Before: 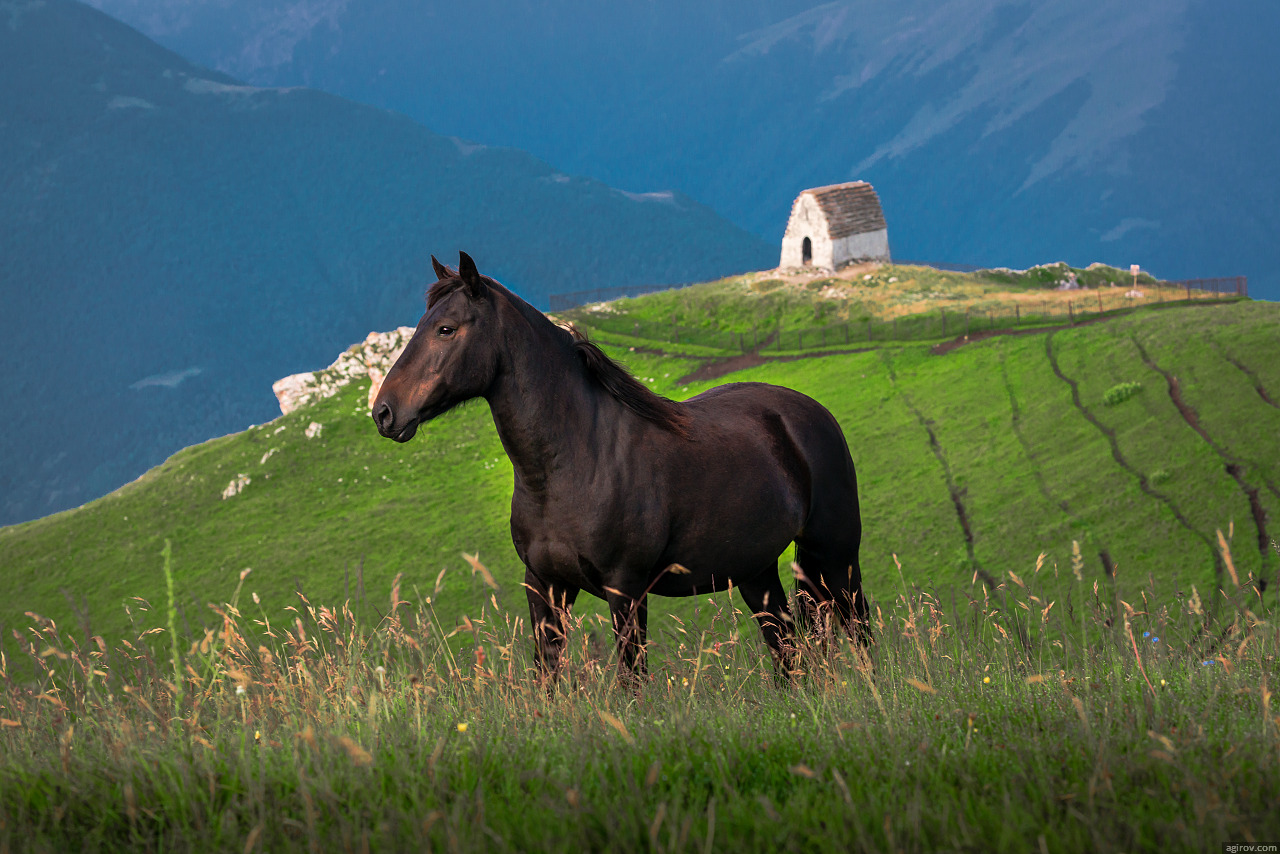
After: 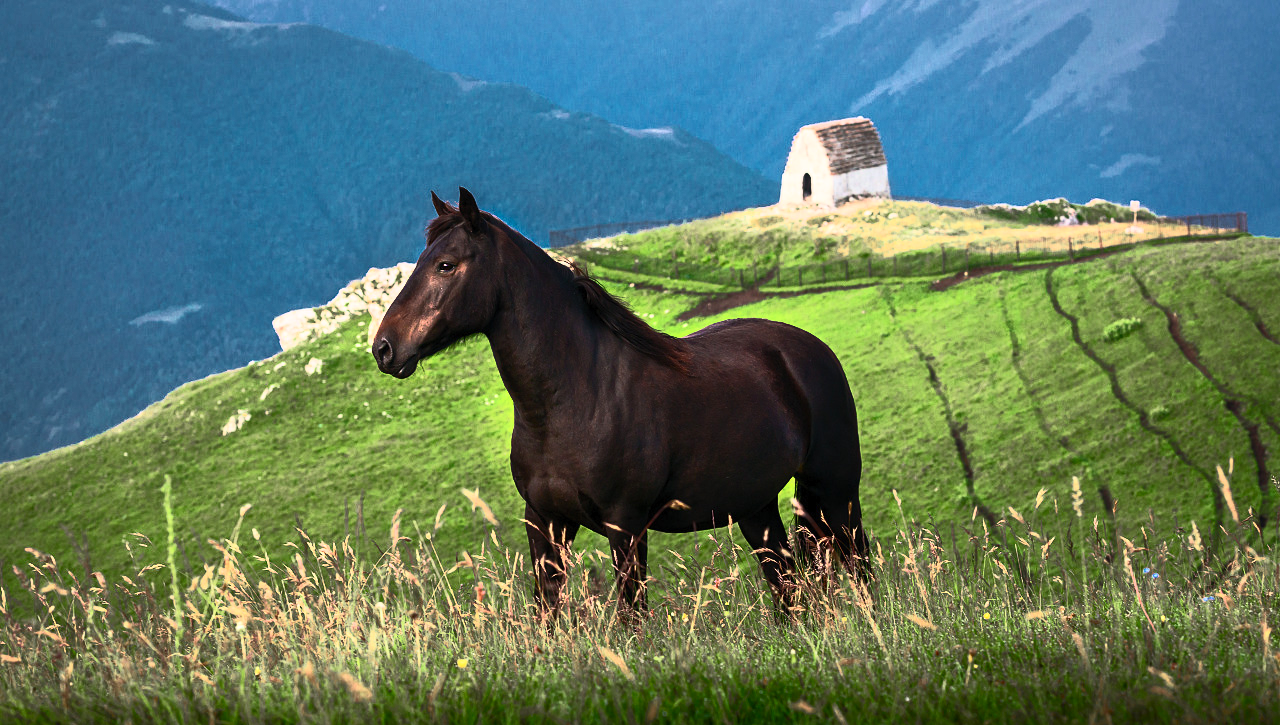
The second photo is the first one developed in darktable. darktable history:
contrast brightness saturation: contrast 0.616, brightness 0.343, saturation 0.135
crop: top 7.566%, bottom 7.518%
